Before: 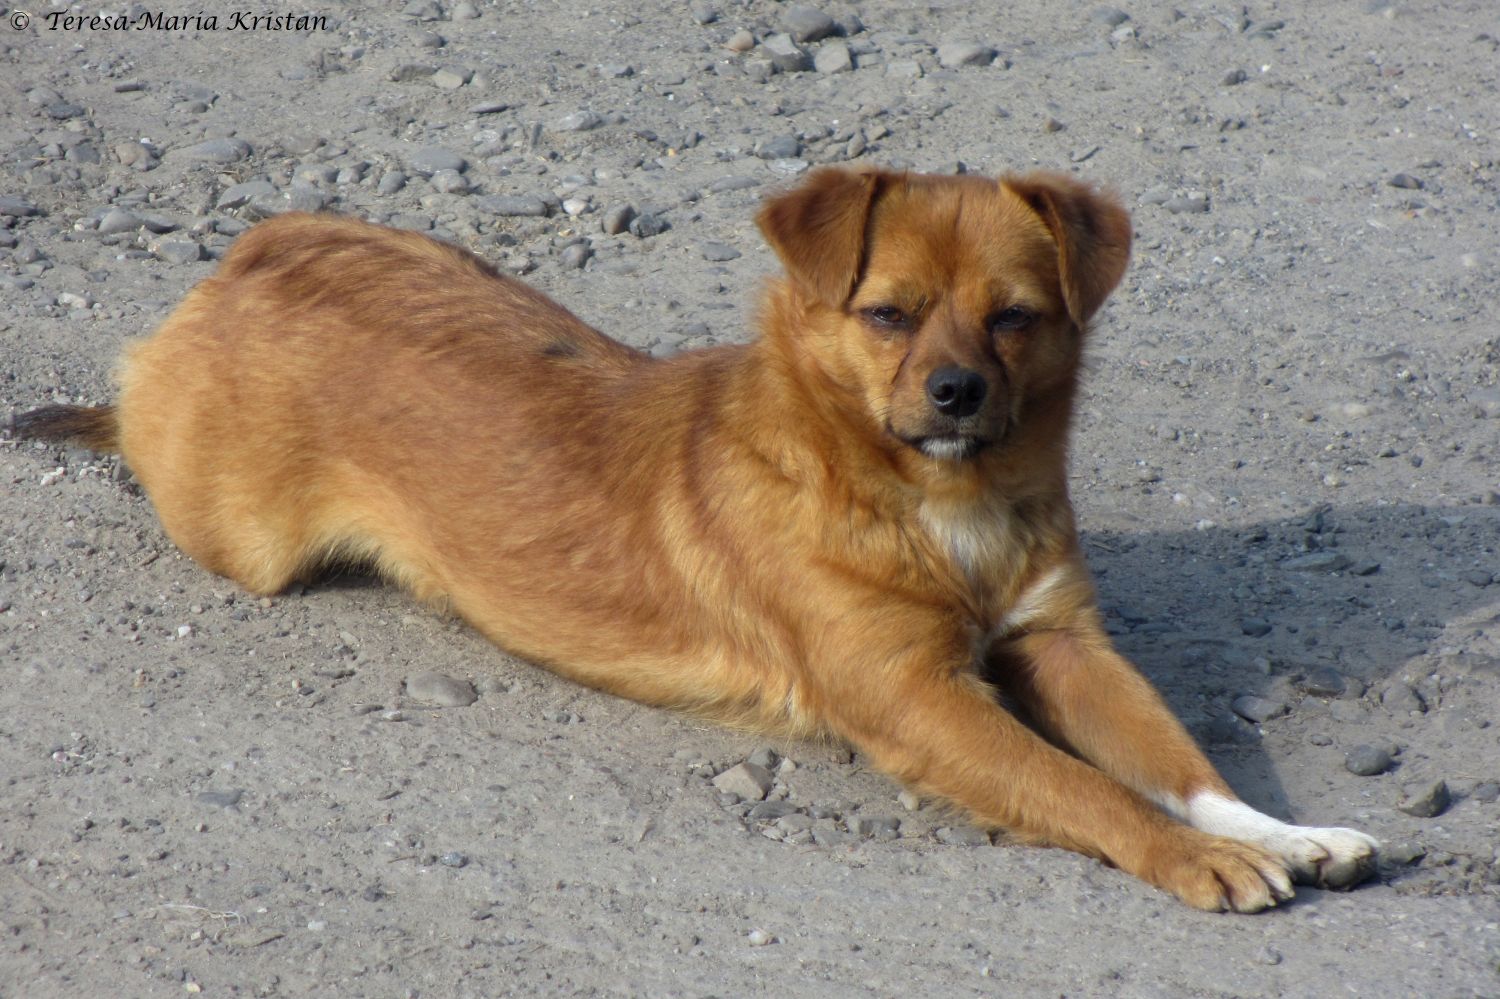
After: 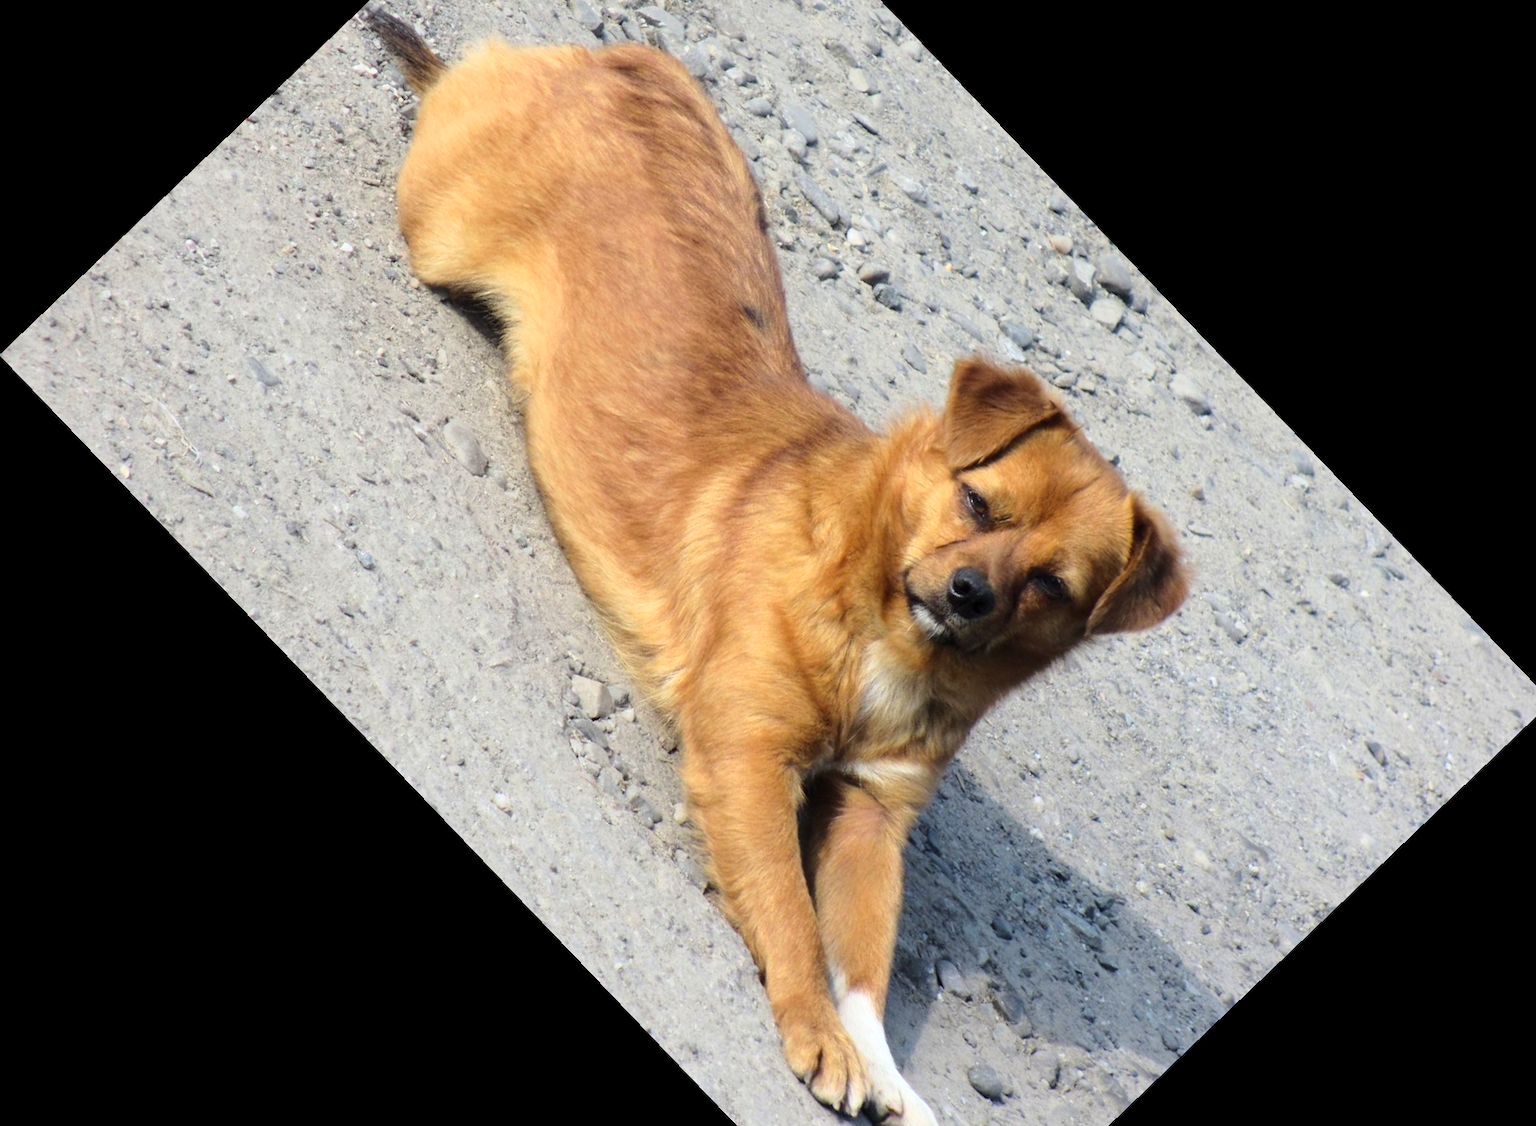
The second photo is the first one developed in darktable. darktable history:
base curve: curves: ch0 [(0, 0) (0.028, 0.03) (0.121, 0.232) (0.46, 0.748) (0.859, 0.968) (1, 1)]
crop and rotate: angle -46.26°, top 16.234%, right 0.912%, bottom 11.704%
